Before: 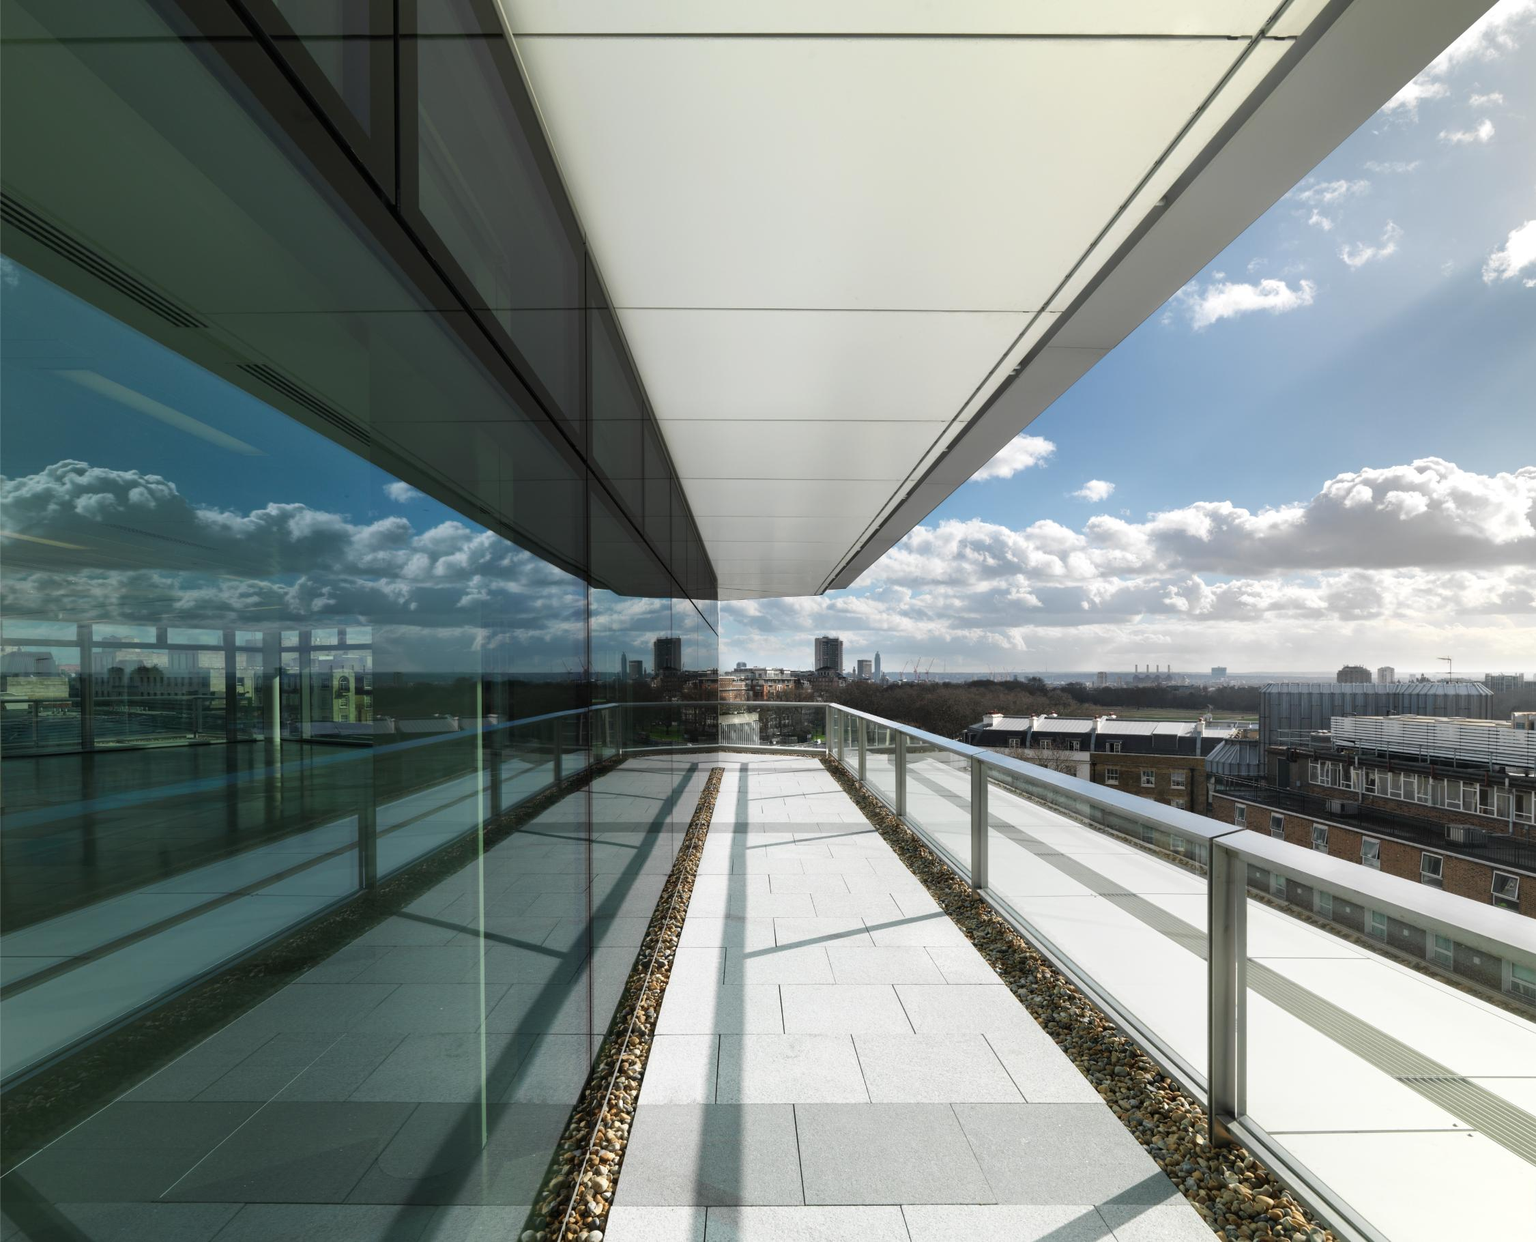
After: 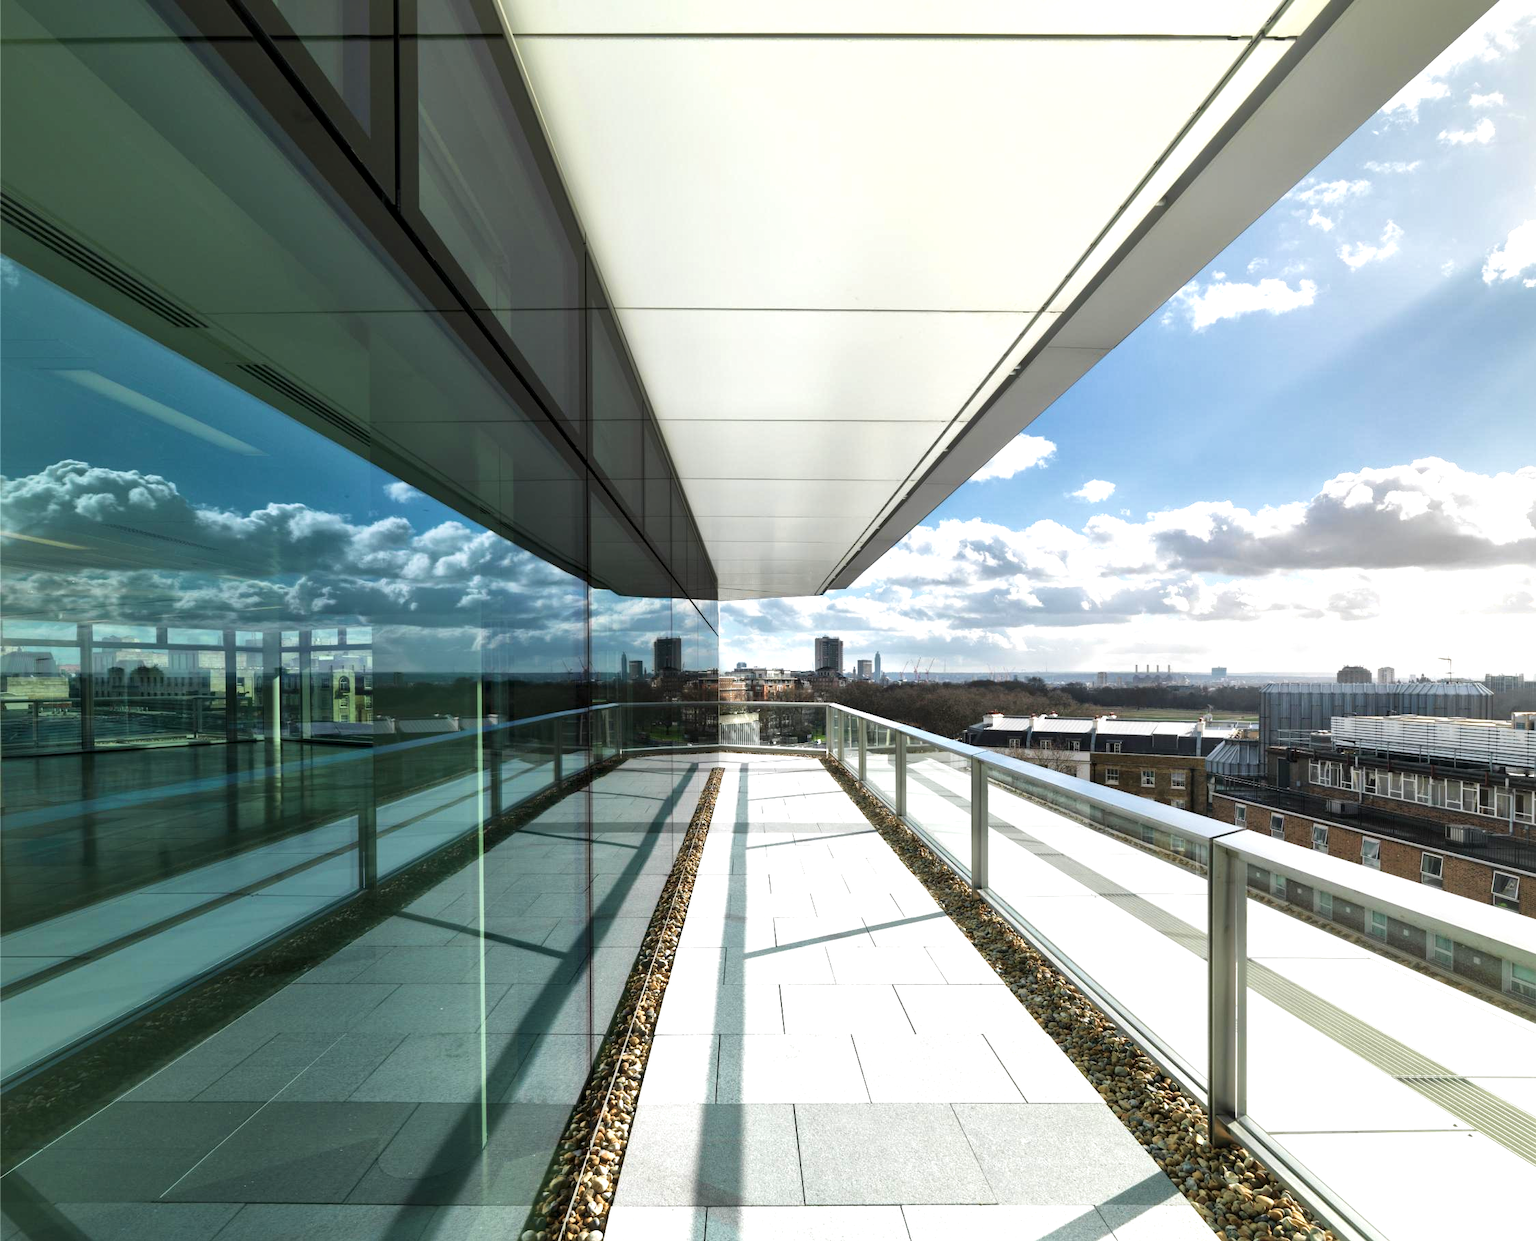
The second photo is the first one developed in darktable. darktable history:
exposure: black level correction -0.002, exposure 0.54 EV, compensate highlight preservation false
velvia: on, module defaults
local contrast: mode bilateral grid, contrast 50, coarseness 50, detail 150%, midtone range 0.2
